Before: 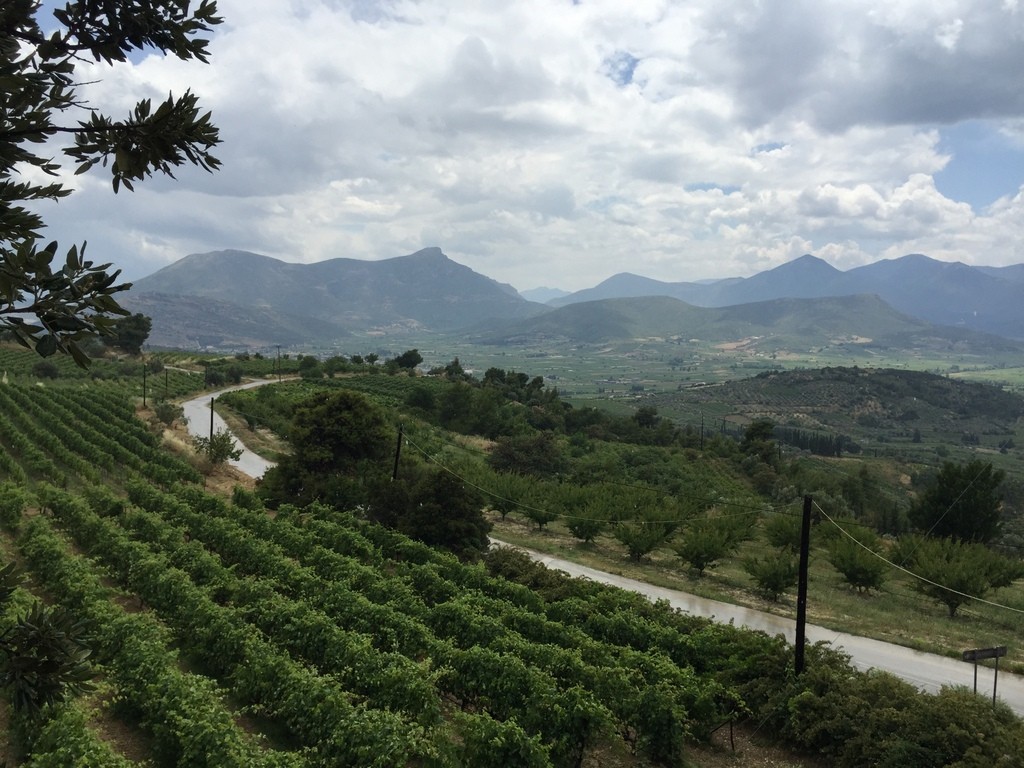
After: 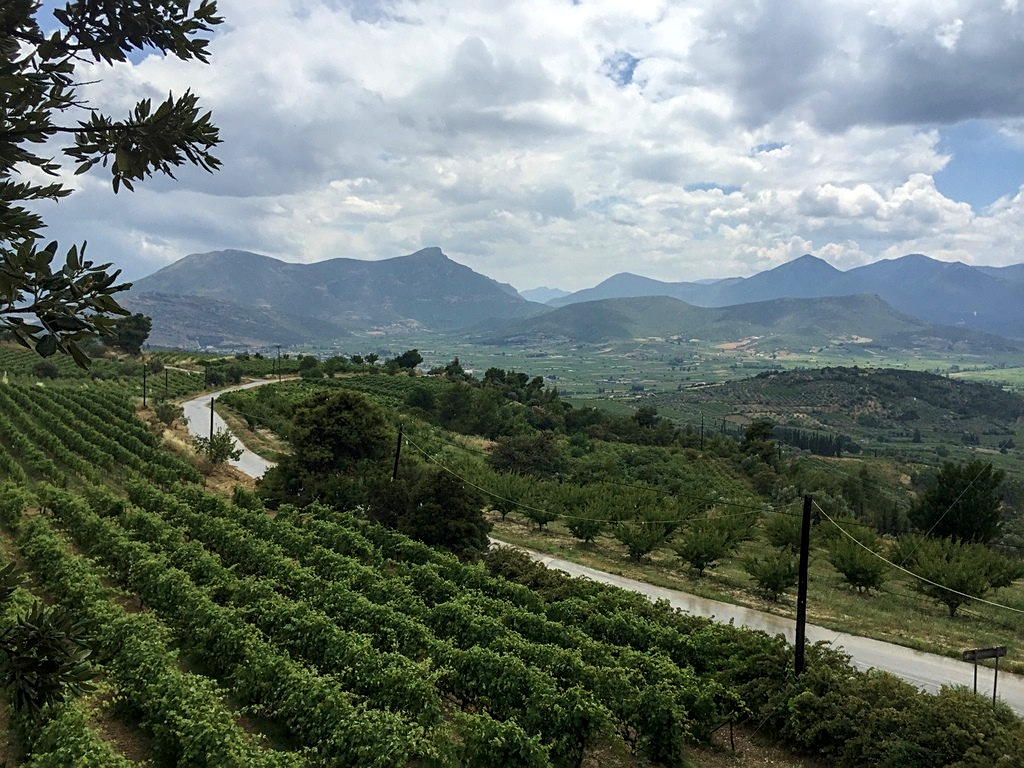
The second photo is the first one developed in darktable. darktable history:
local contrast: on, module defaults
sharpen: on, module defaults
velvia: on, module defaults
